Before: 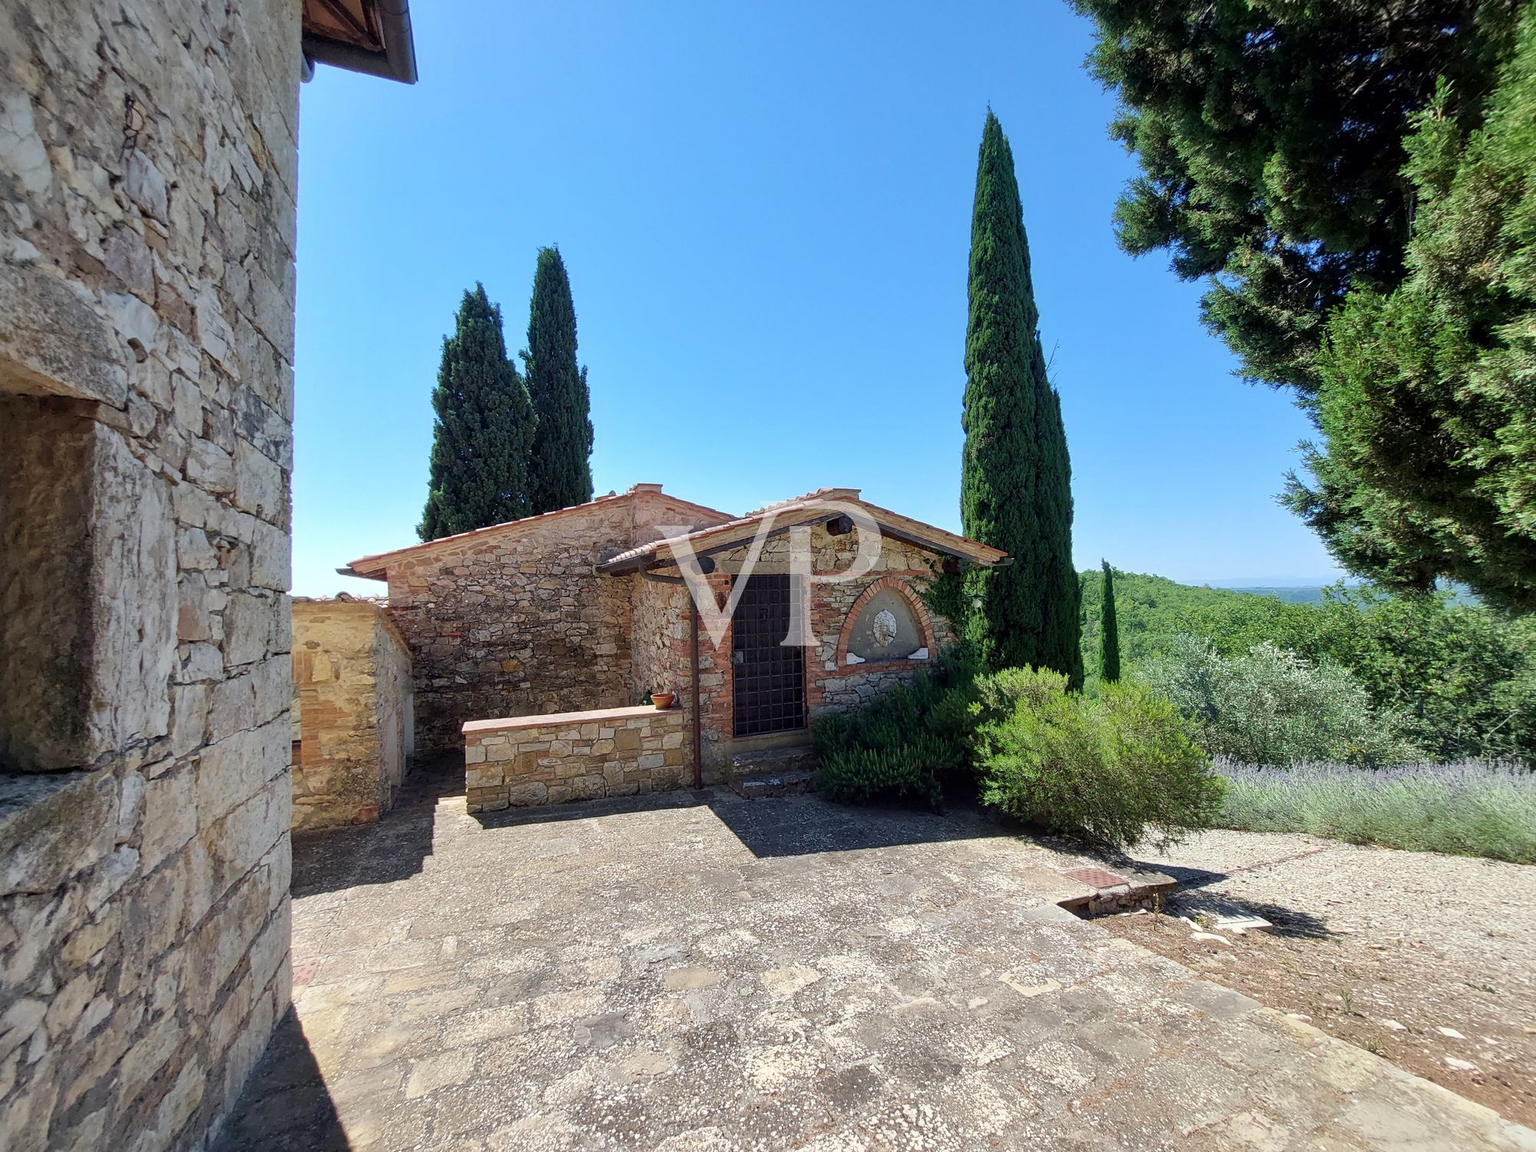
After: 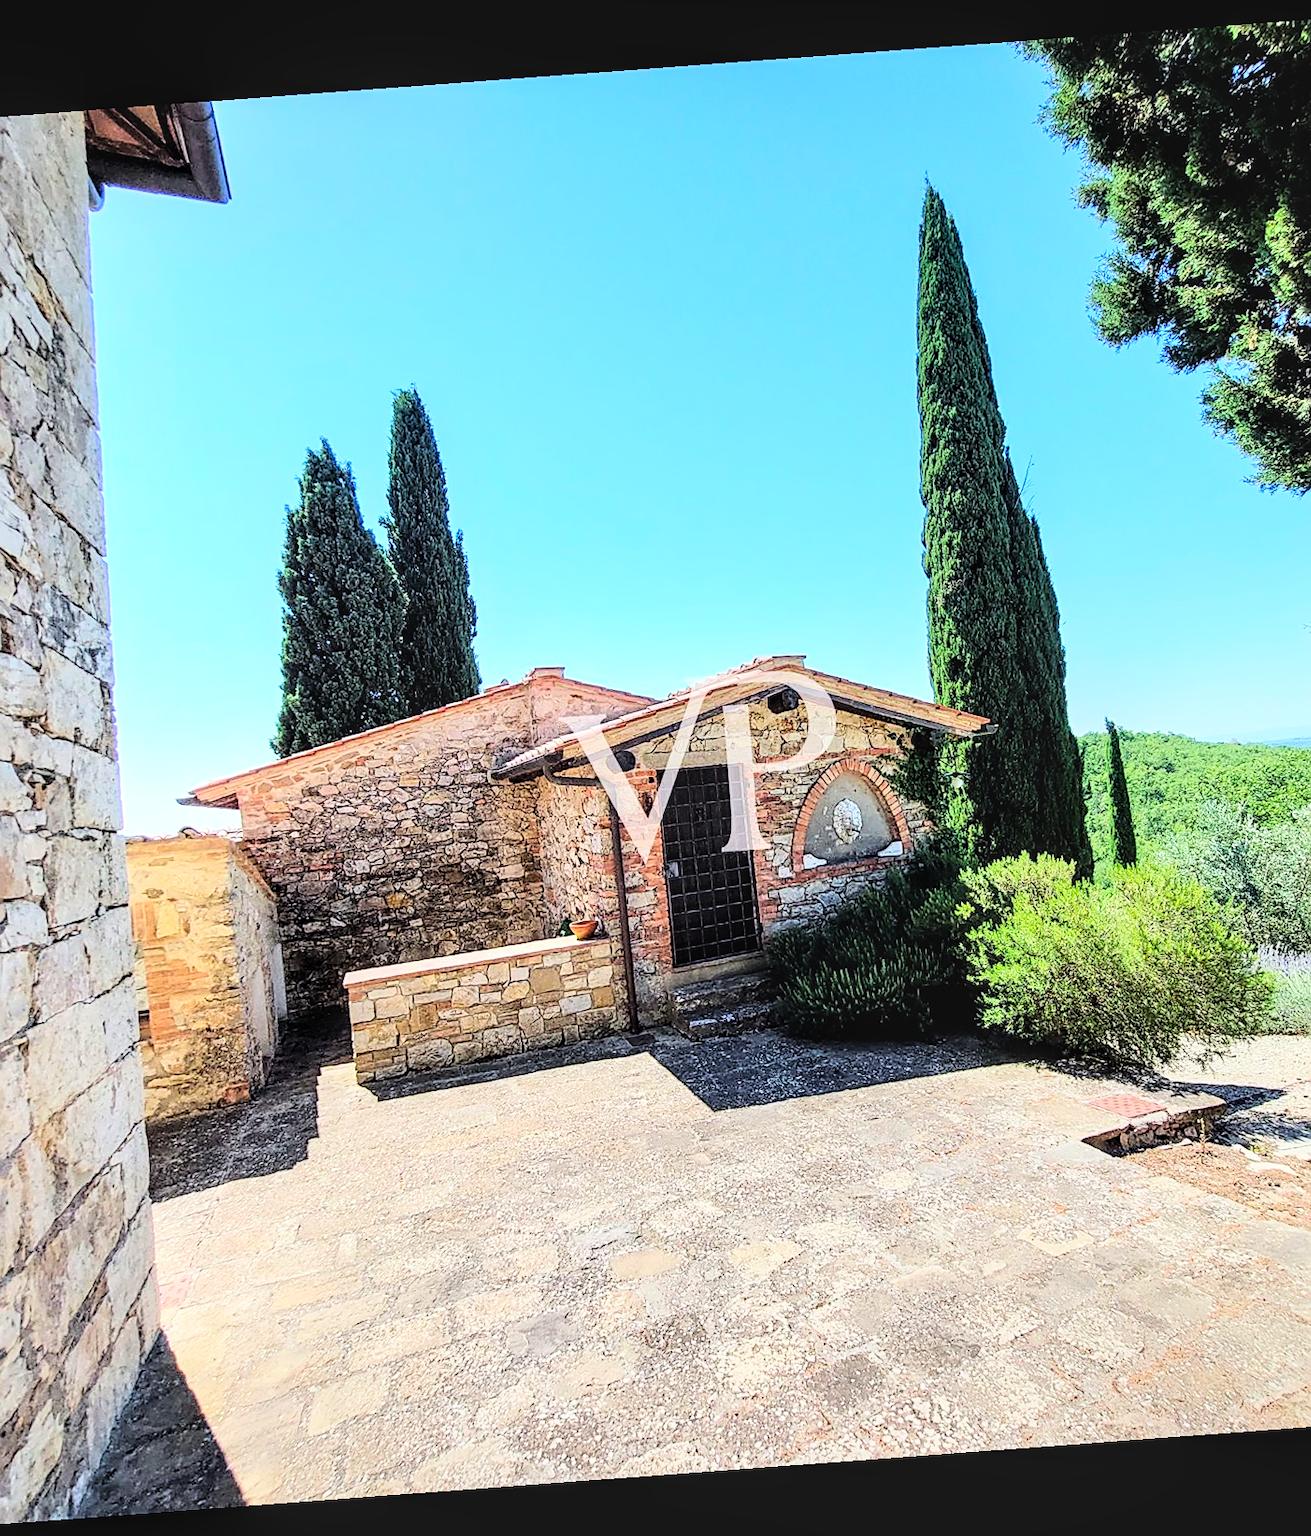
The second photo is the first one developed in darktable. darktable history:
crop and rotate: left 14.436%, right 18.898%
rotate and perspective: rotation -4.25°, automatic cropping off
local contrast: on, module defaults
exposure: exposure 0.376 EV, compensate highlight preservation false
sharpen: on, module defaults
tone curve: curves: ch0 [(0, 0) (0.004, 0) (0.133, 0.071) (0.325, 0.456) (0.832, 0.957) (1, 1)], color space Lab, linked channels, preserve colors none
